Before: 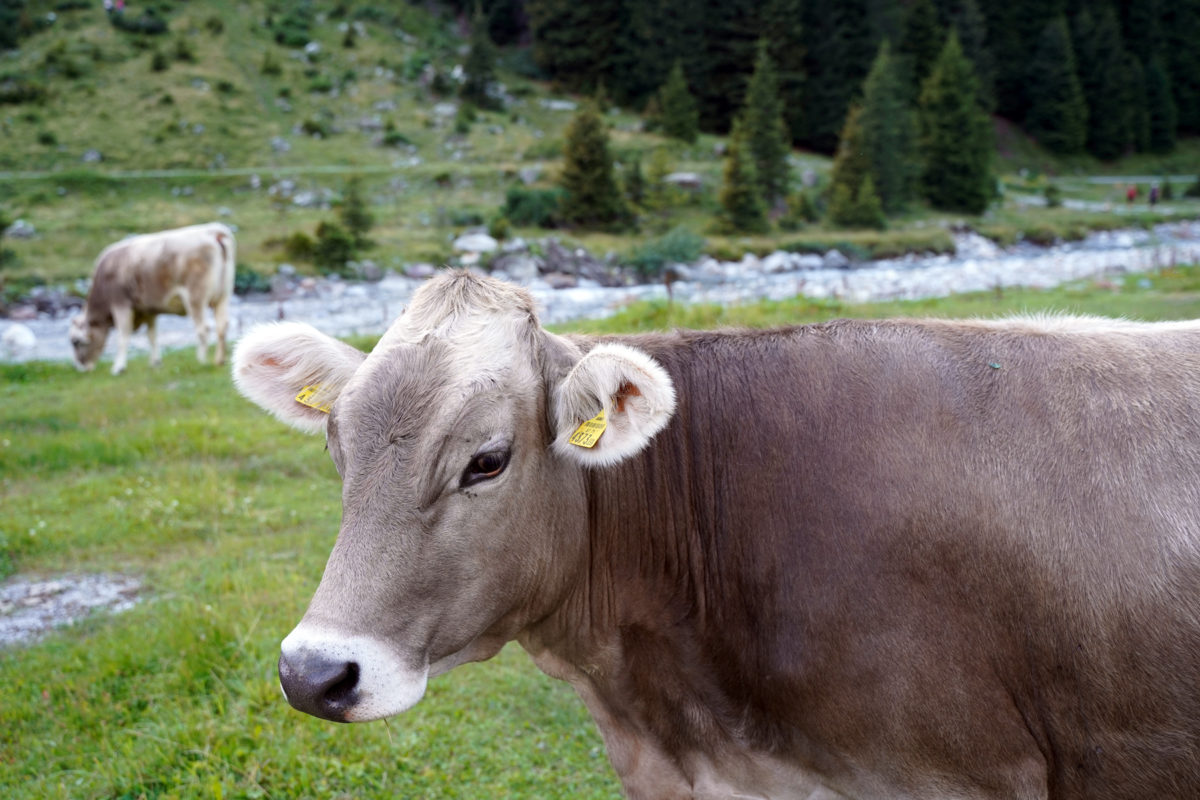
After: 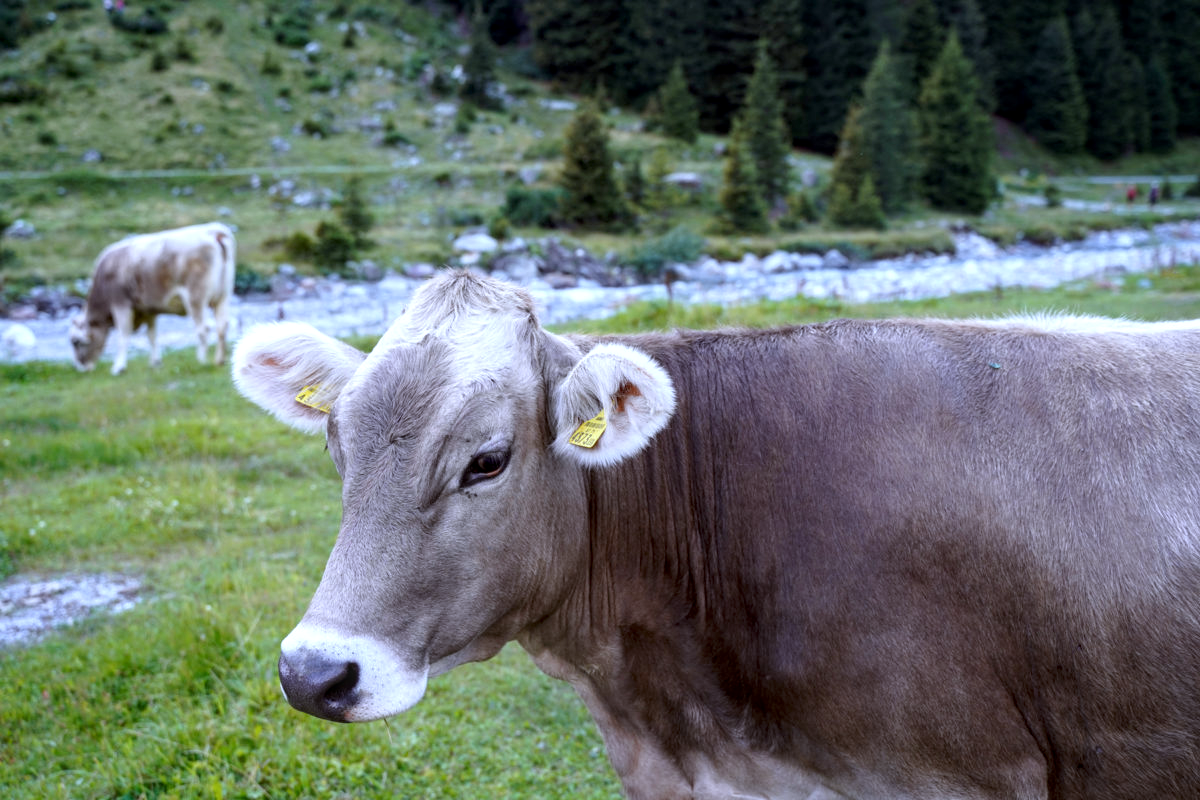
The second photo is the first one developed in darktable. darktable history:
white balance: red 0.948, green 1.02, blue 1.176
local contrast: on, module defaults
